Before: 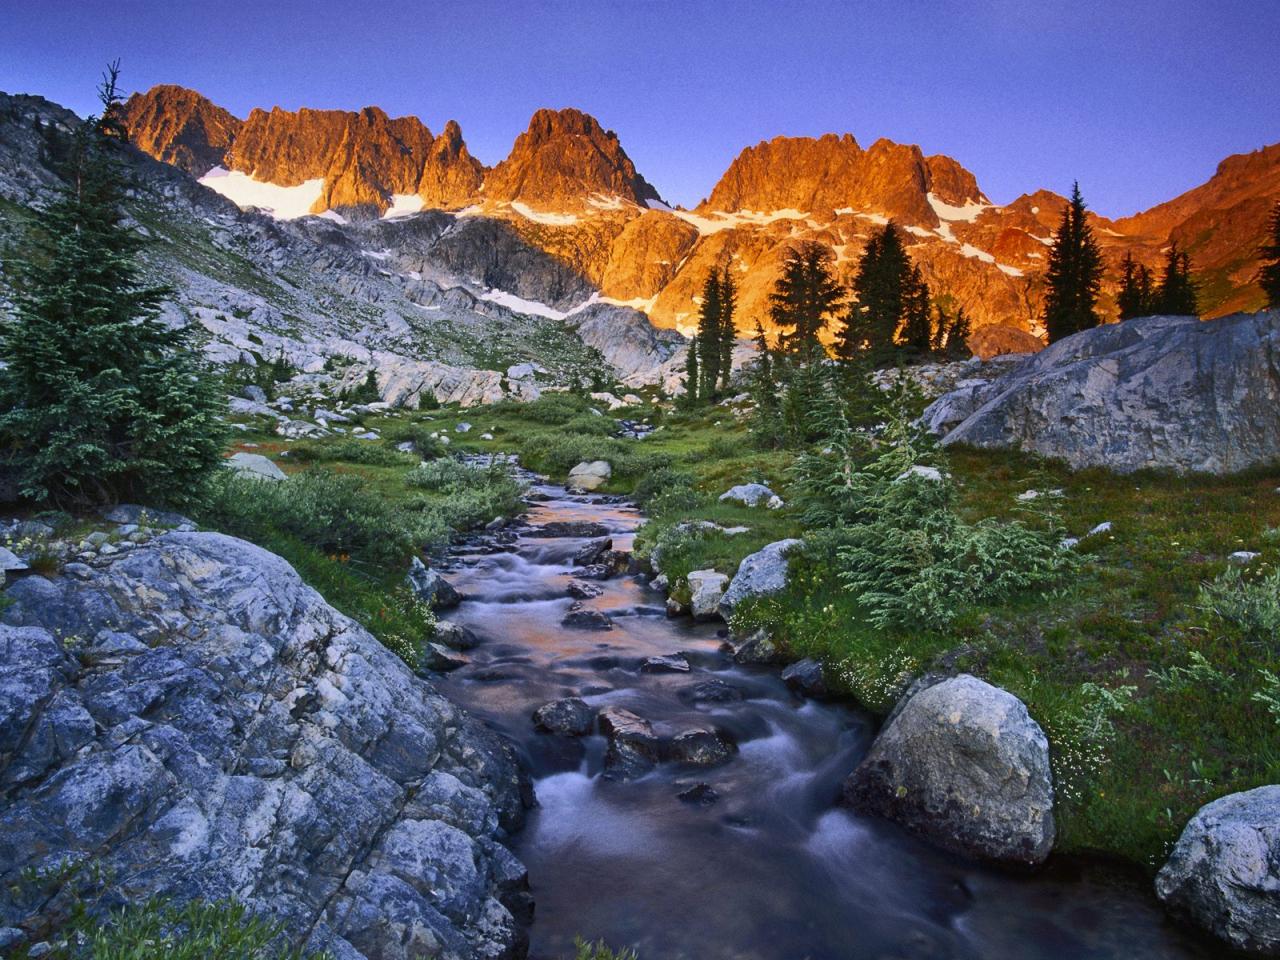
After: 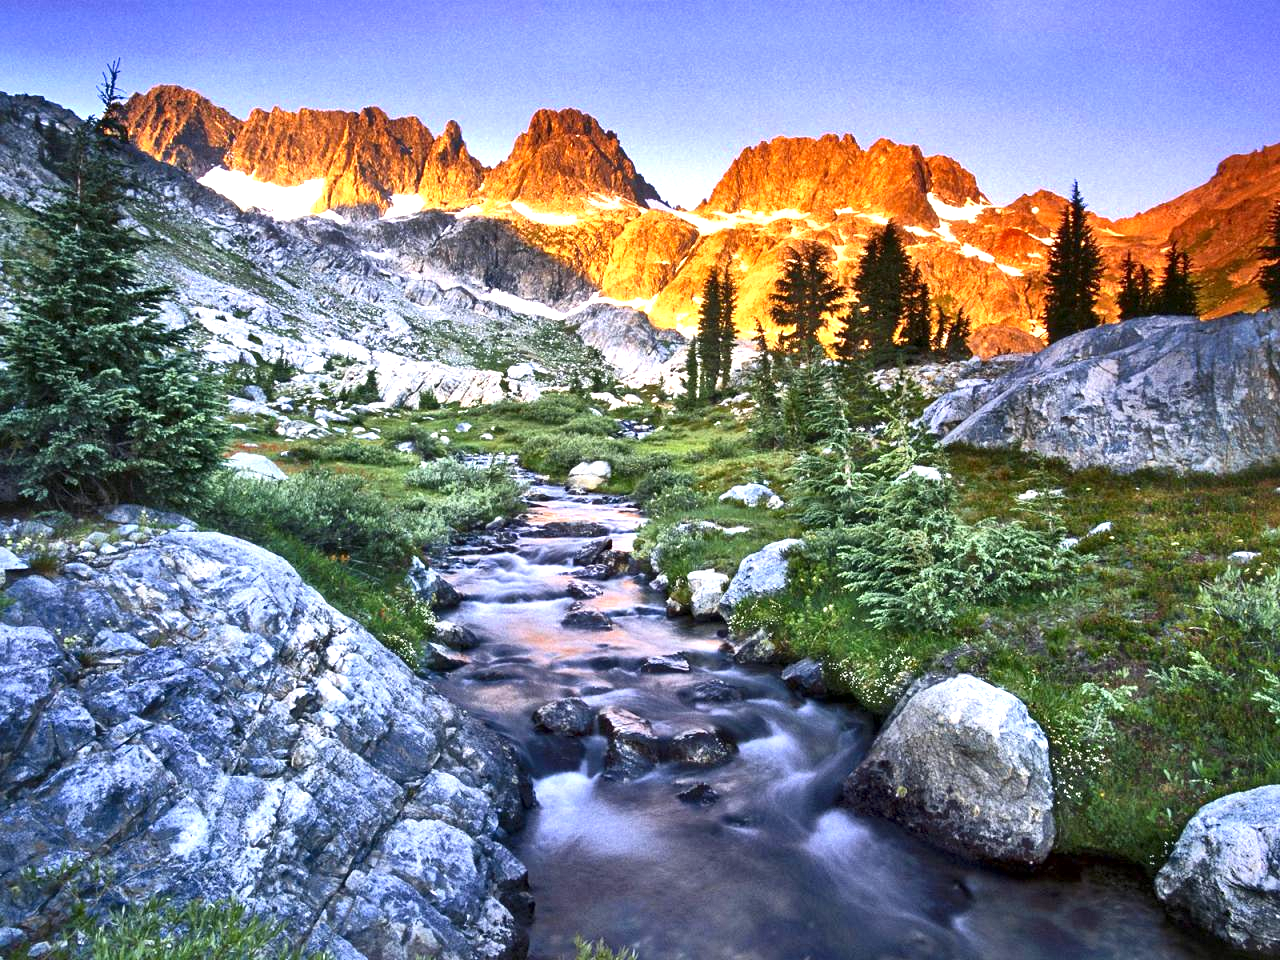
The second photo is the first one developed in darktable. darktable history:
exposure: black level correction 0, exposure 1.2 EV, compensate highlight preservation false
local contrast: mode bilateral grid, contrast 26, coarseness 46, detail 152%, midtone range 0.2
